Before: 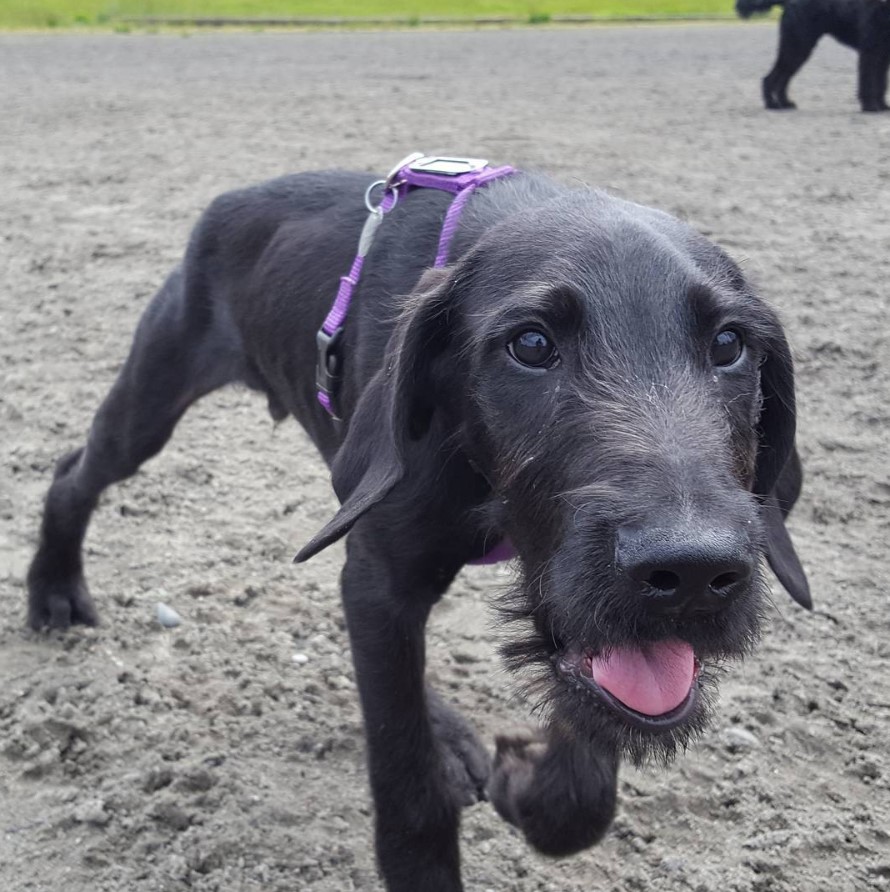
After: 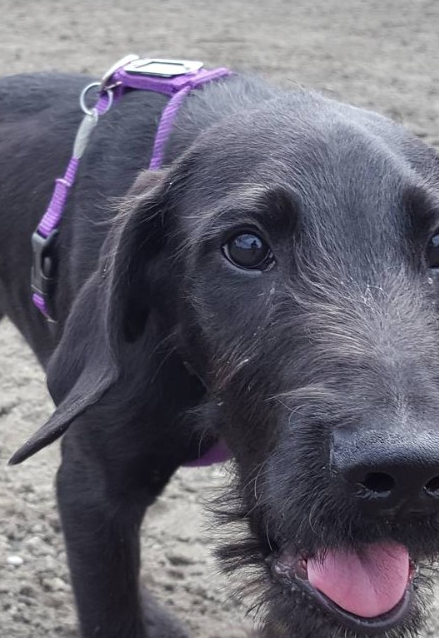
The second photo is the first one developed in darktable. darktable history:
crop: left 32.097%, top 11.006%, right 18.517%, bottom 17.459%
shadows and highlights: shadows 11.79, white point adjustment 1.12, soften with gaussian
